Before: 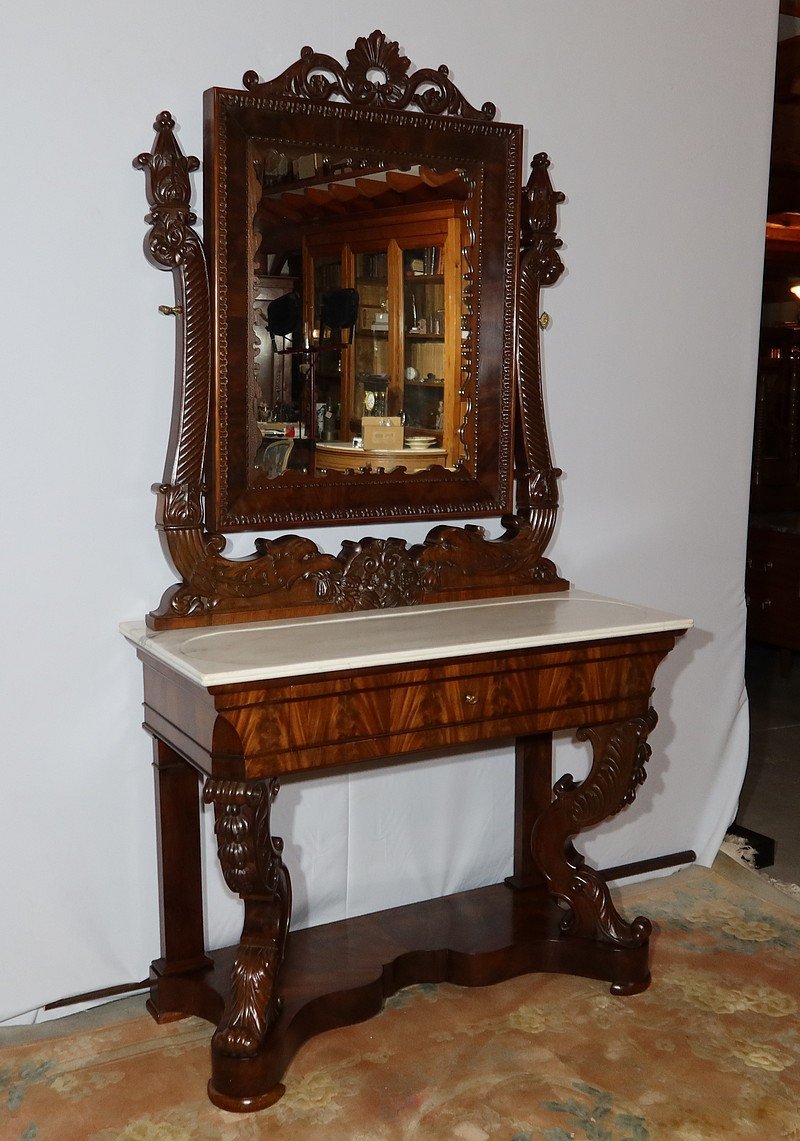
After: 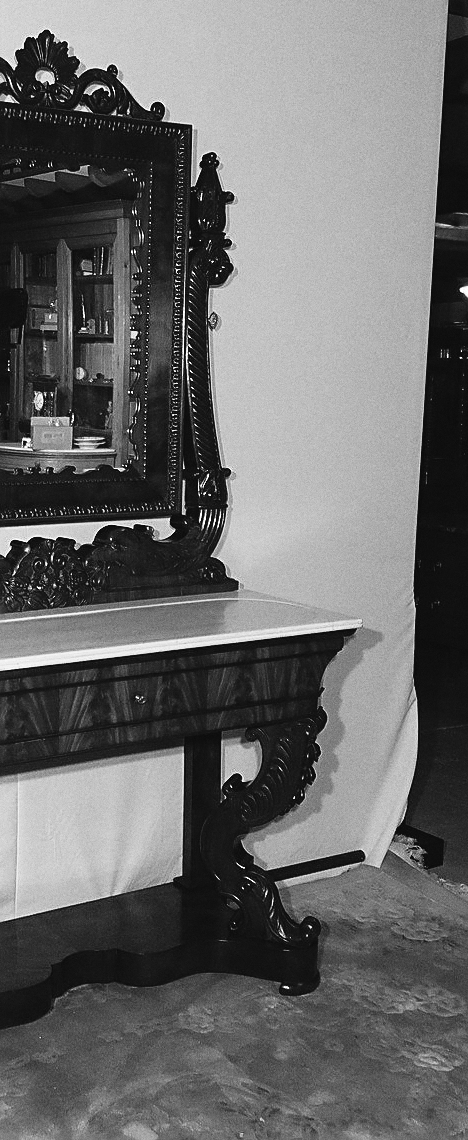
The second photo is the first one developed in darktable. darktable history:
monochrome: size 1
sharpen: on, module defaults
rgb levels: mode RGB, independent channels, levels [[0, 0.5, 1], [0, 0.521, 1], [0, 0.536, 1]]
crop: left 41.402%
grain: coarseness 0.09 ISO
tone curve: curves: ch0 [(0, 0.036) (0.119, 0.115) (0.461, 0.479) (0.715, 0.767) (0.817, 0.865) (1, 0.998)]; ch1 [(0, 0) (0.377, 0.416) (0.44, 0.461) (0.487, 0.49) (0.514, 0.525) (0.538, 0.561) (0.67, 0.713) (1, 1)]; ch2 [(0, 0) (0.38, 0.405) (0.463, 0.445) (0.492, 0.486) (0.529, 0.533) (0.578, 0.59) (0.653, 0.698) (1, 1)], color space Lab, independent channels, preserve colors none
white balance: red 1.066, blue 1.119
shadows and highlights: shadows 0, highlights 40
